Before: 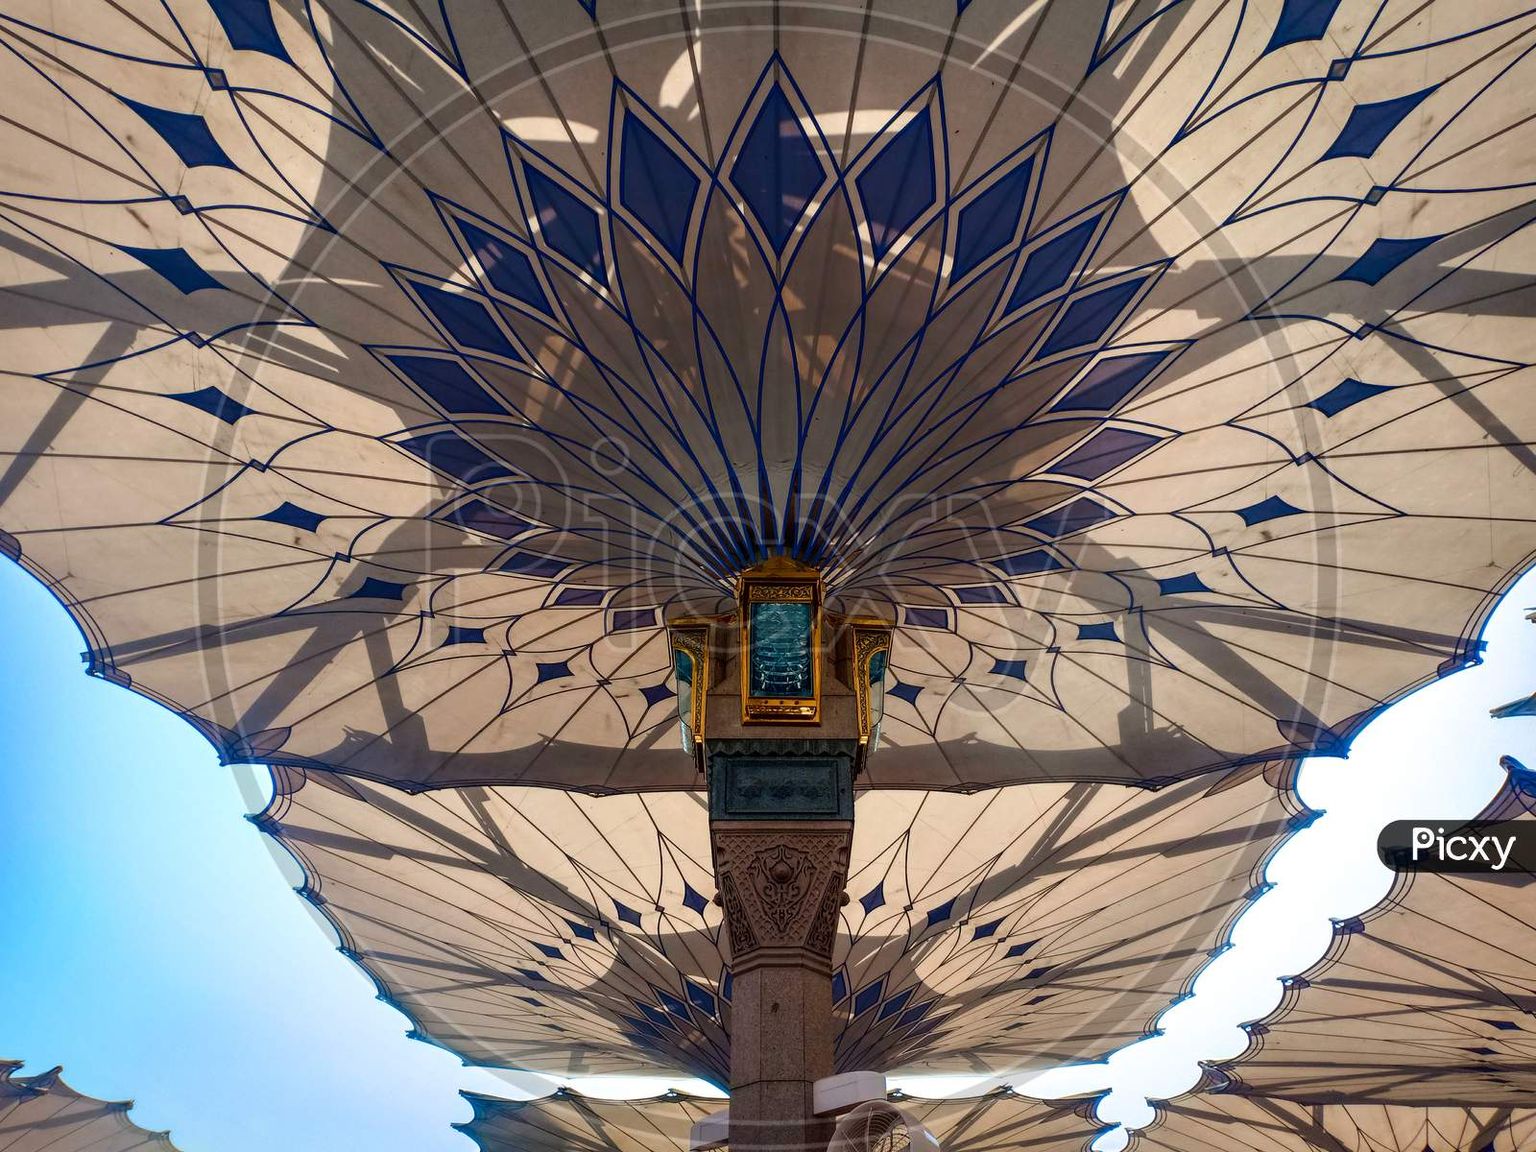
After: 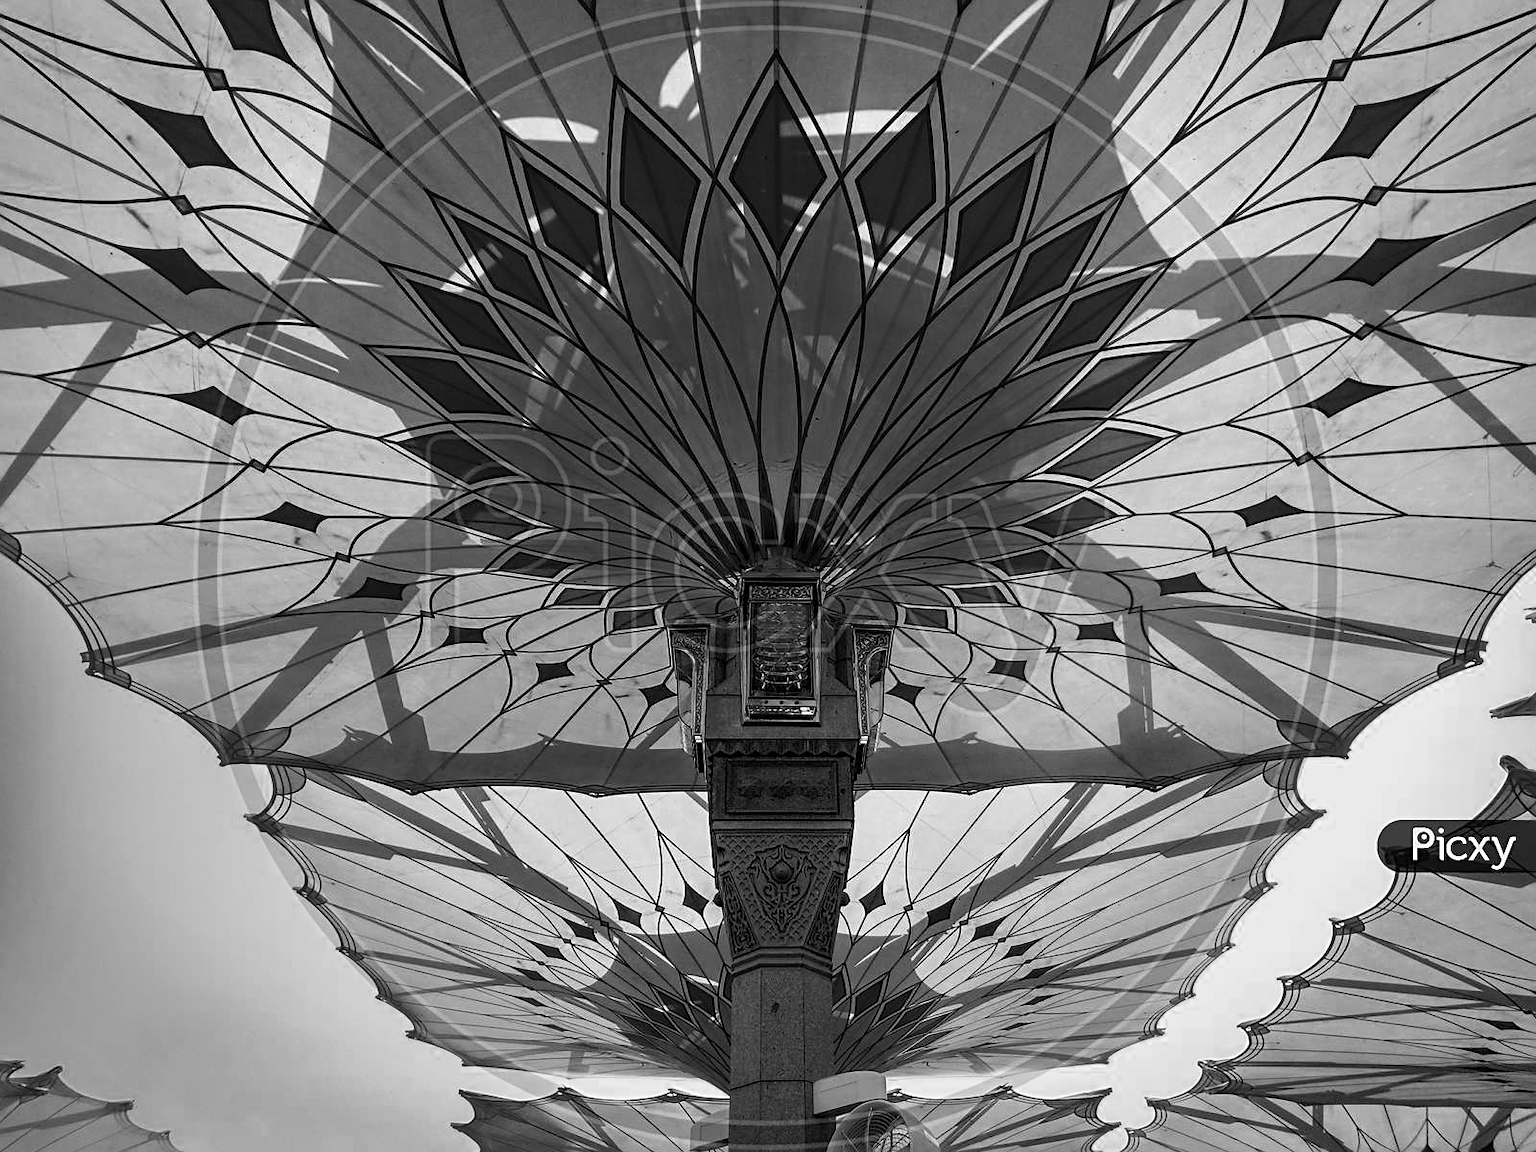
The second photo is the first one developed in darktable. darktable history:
color correction: highlights a* -8.46, highlights b* 3.31
sharpen: amount 0.469
color zones: curves: ch0 [(0.002, 0.593) (0.143, 0.417) (0.285, 0.541) (0.455, 0.289) (0.608, 0.327) (0.727, 0.283) (0.869, 0.571) (1, 0.603)]; ch1 [(0, 0) (0.143, 0) (0.286, 0) (0.429, 0) (0.571, 0) (0.714, 0) (0.857, 0)]
